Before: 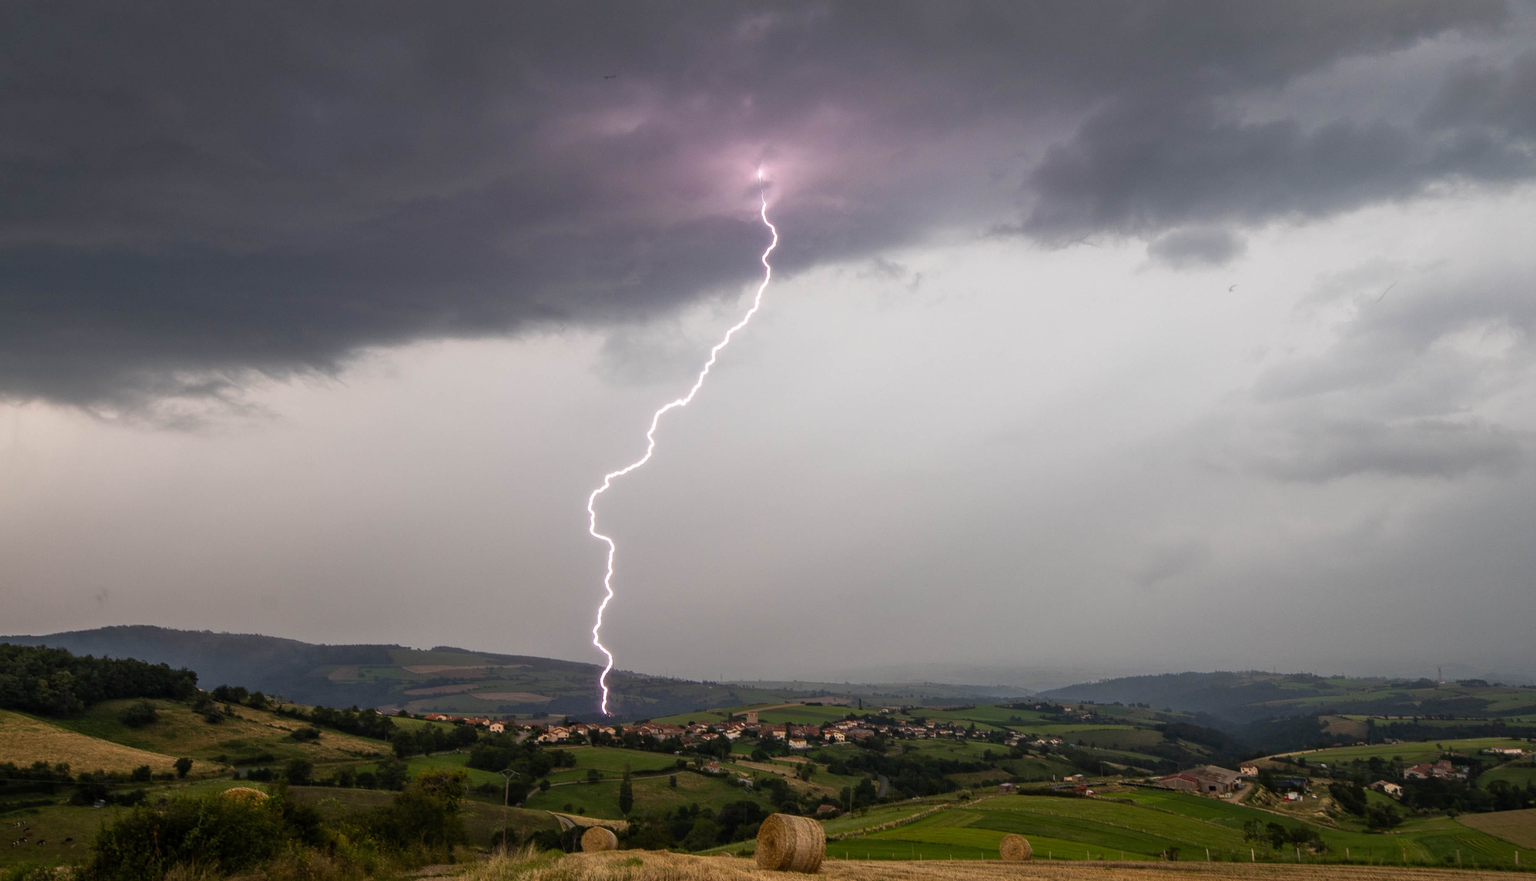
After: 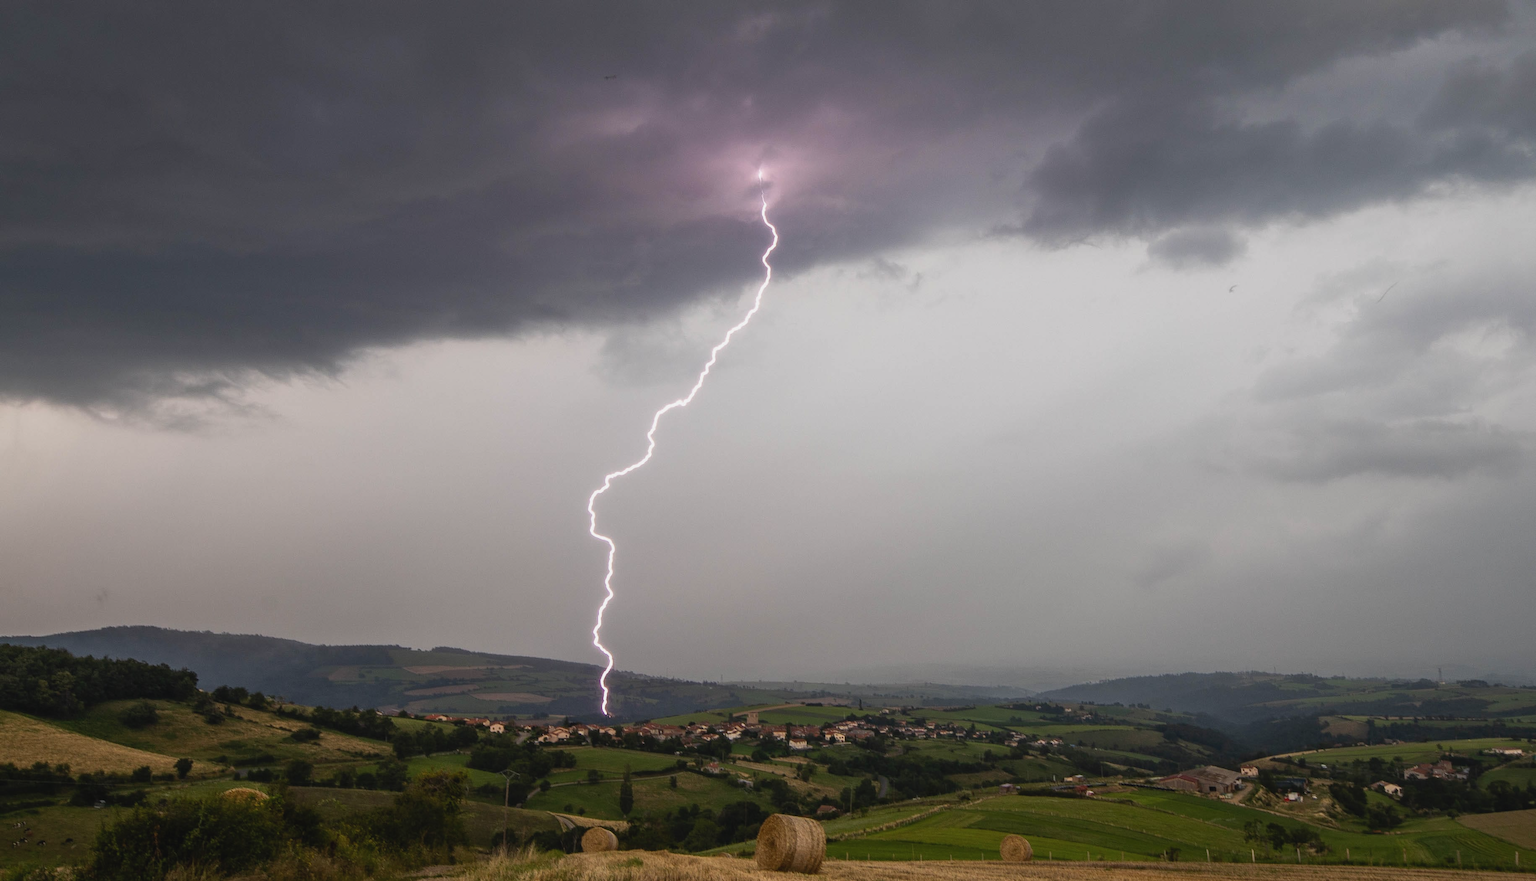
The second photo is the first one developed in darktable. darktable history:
contrast brightness saturation: contrast -0.086, brightness -0.032, saturation -0.107
